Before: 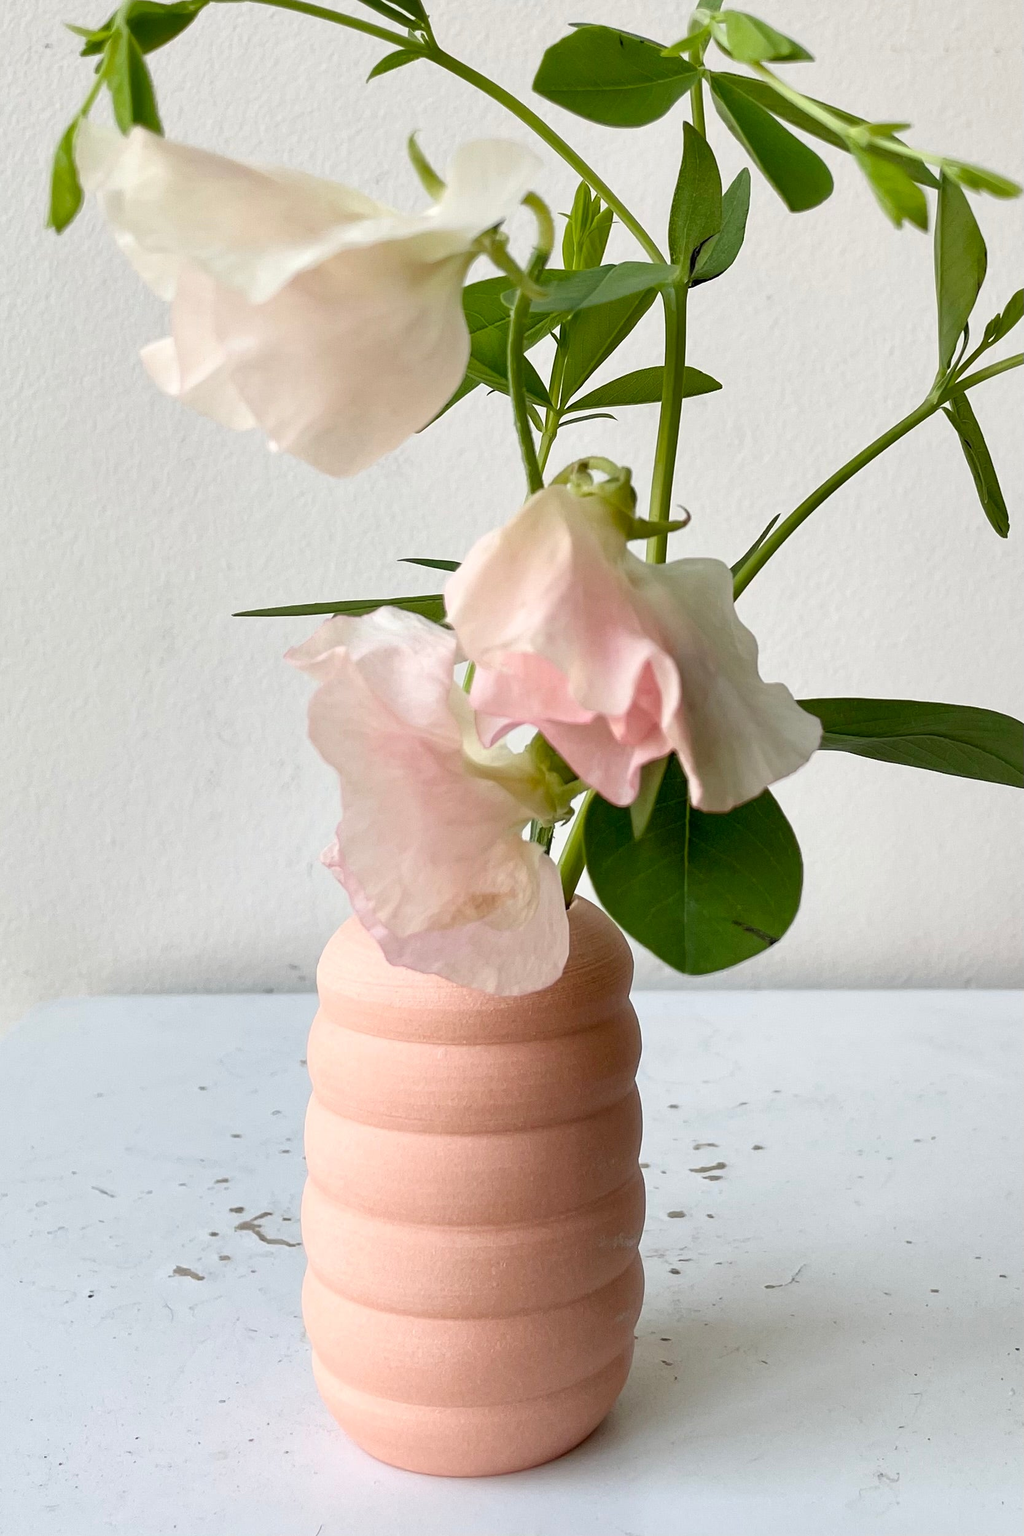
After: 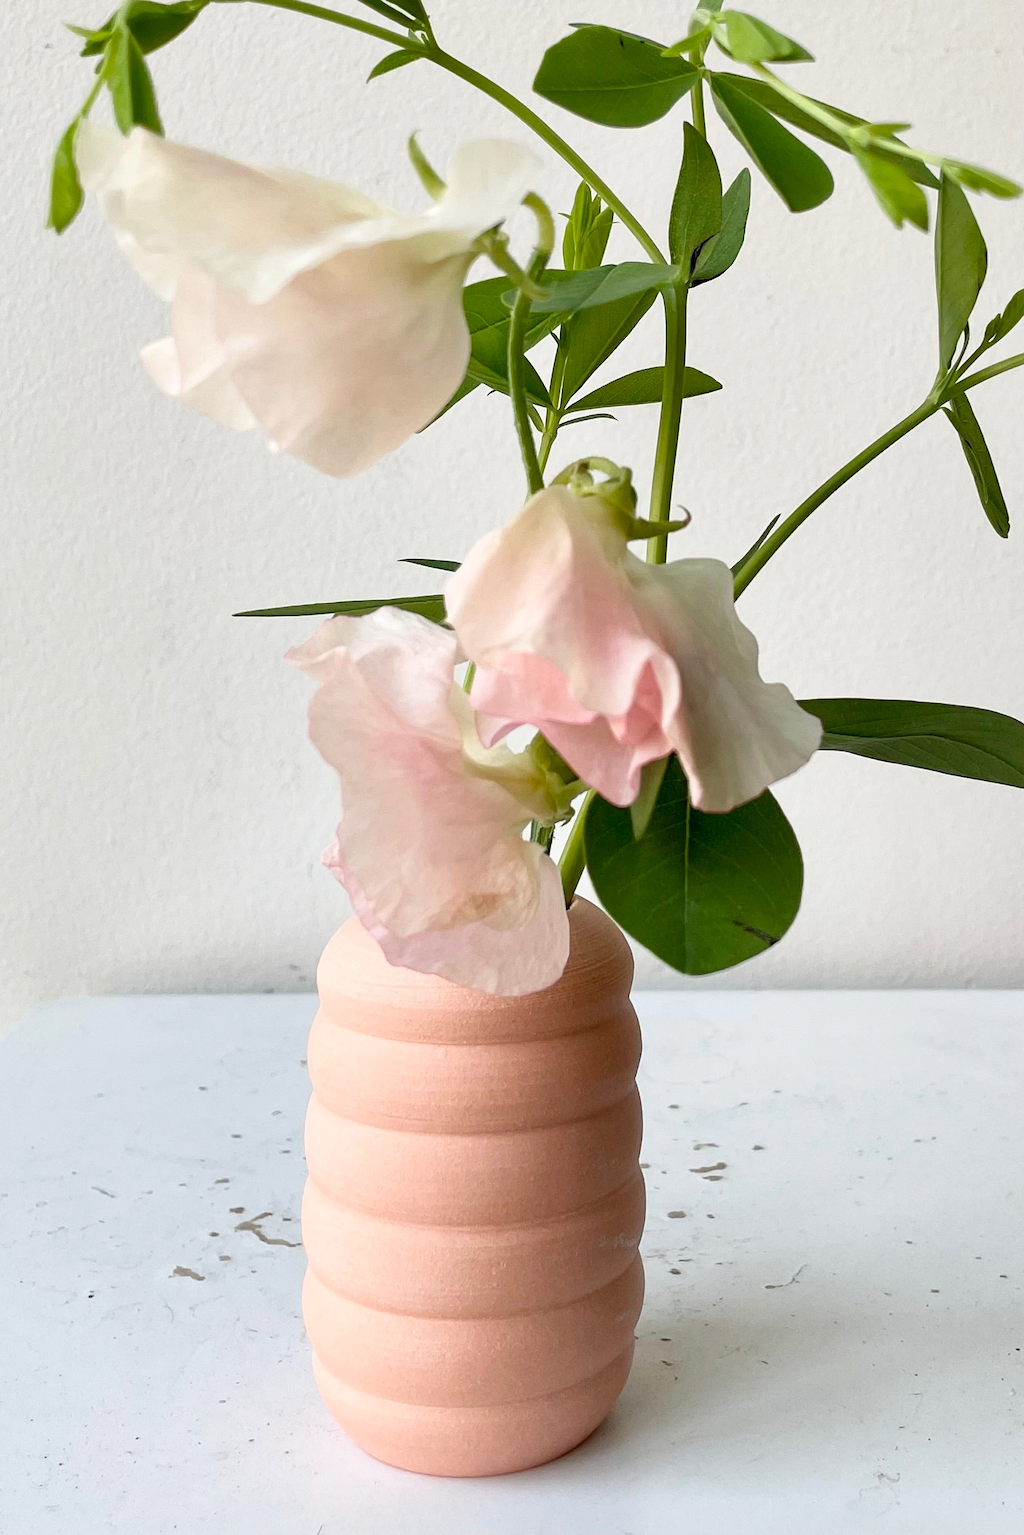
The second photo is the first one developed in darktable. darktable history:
tone curve: curves: ch0 [(0, 0) (0.003, 0.003) (0.011, 0.011) (0.025, 0.026) (0.044, 0.046) (0.069, 0.071) (0.1, 0.103) (0.136, 0.14) (0.177, 0.183) (0.224, 0.231) (0.277, 0.286) (0.335, 0.346) (0.399, 0.412) (0.468, 0.483) (0.543, 0.56) (0.623, 0.643) (0.709, 0.732) (0.801, 0.826) (0.898, 0.917) (1, 1)], preserve colors none
